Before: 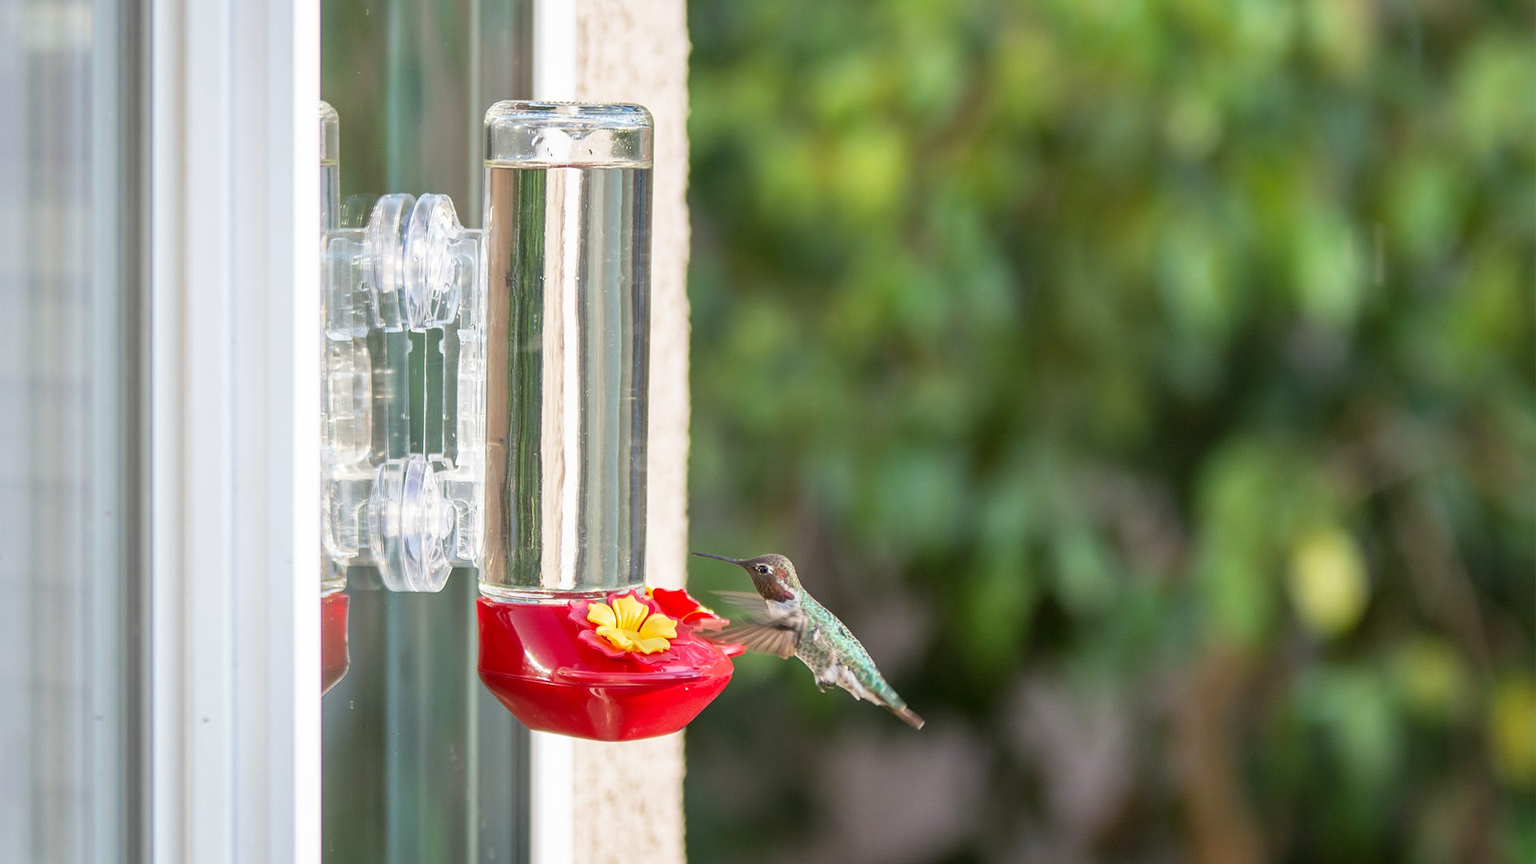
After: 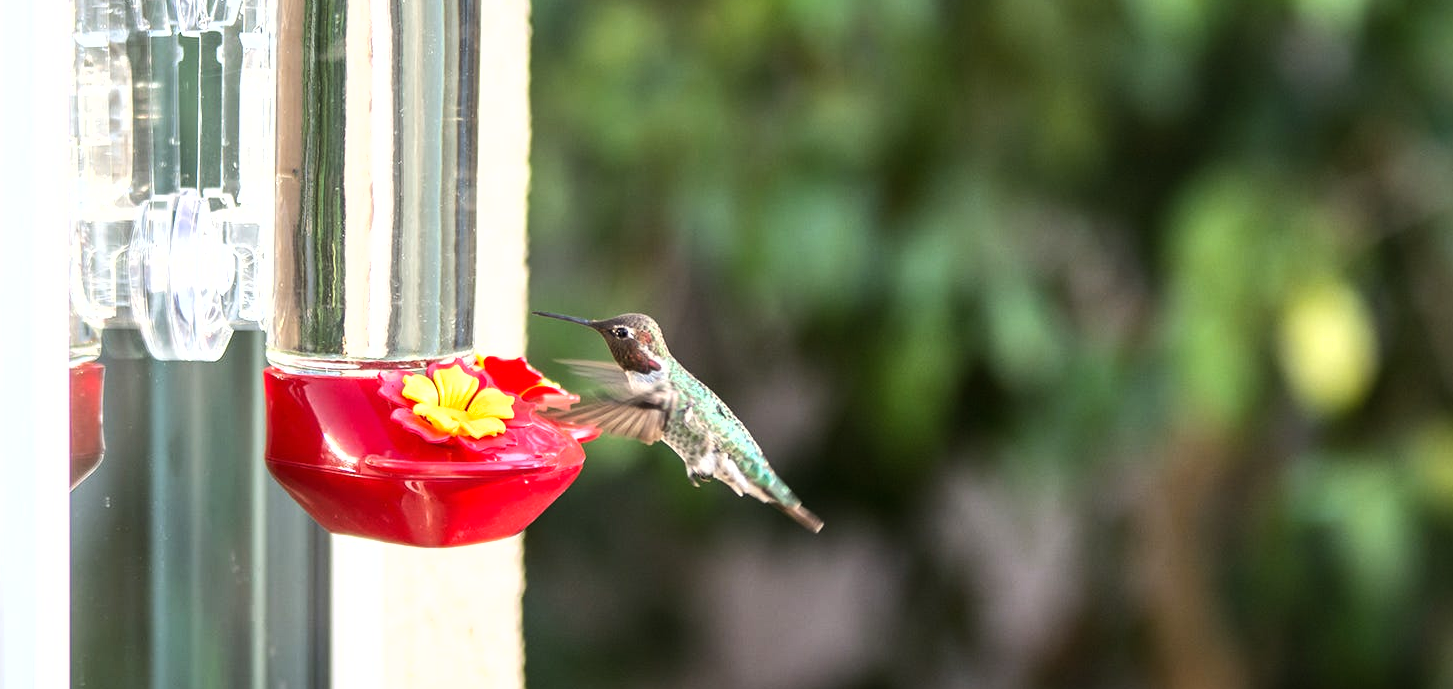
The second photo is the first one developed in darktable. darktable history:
tone equalizer: -8 EV -0.75 EV, -7 EV -0.7 EV, -6 EV -0.6 EV, -5 EV -0.4 EV, -3 EV 0.4 EV, -2 EV 0.6 EV, -1 EV 0.7 EV, +0 EV 0.75 EV, edges refinement/feathering 500, mask exposure compensation -1.57 EV, preserve details no
crop and rotate: left 17.299%, top 35.115%, right 7.015%, bottom 1.024%
shadows and highlights: radius 125.46, shadows 21.19, highlights -21.19, low approximation 0.01
